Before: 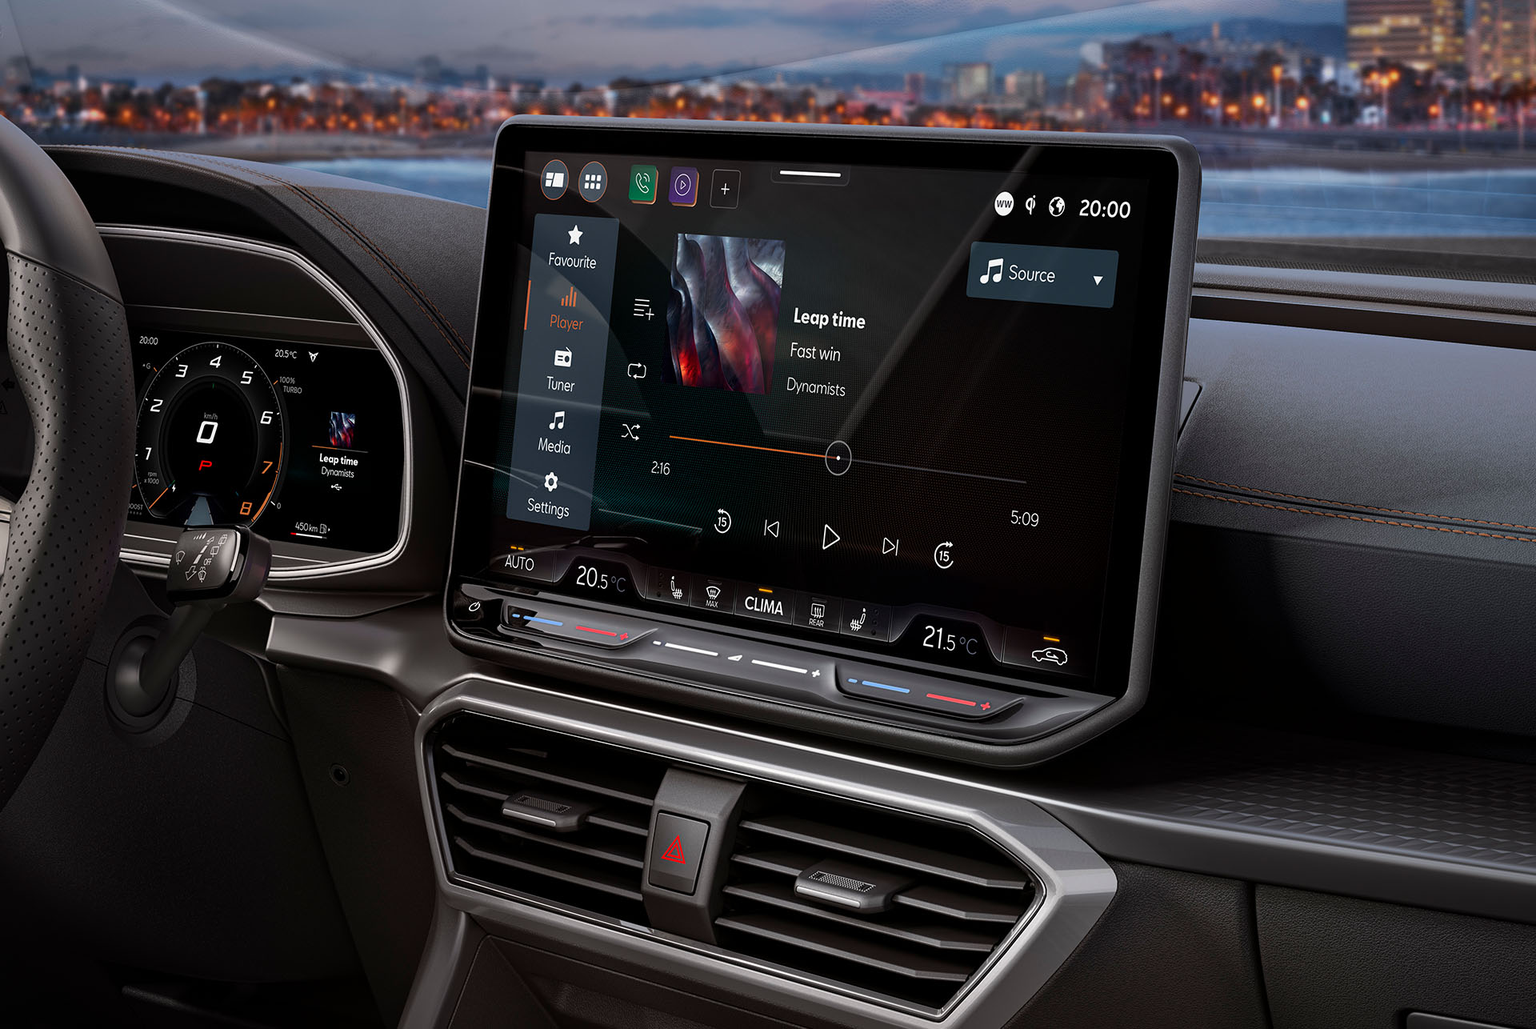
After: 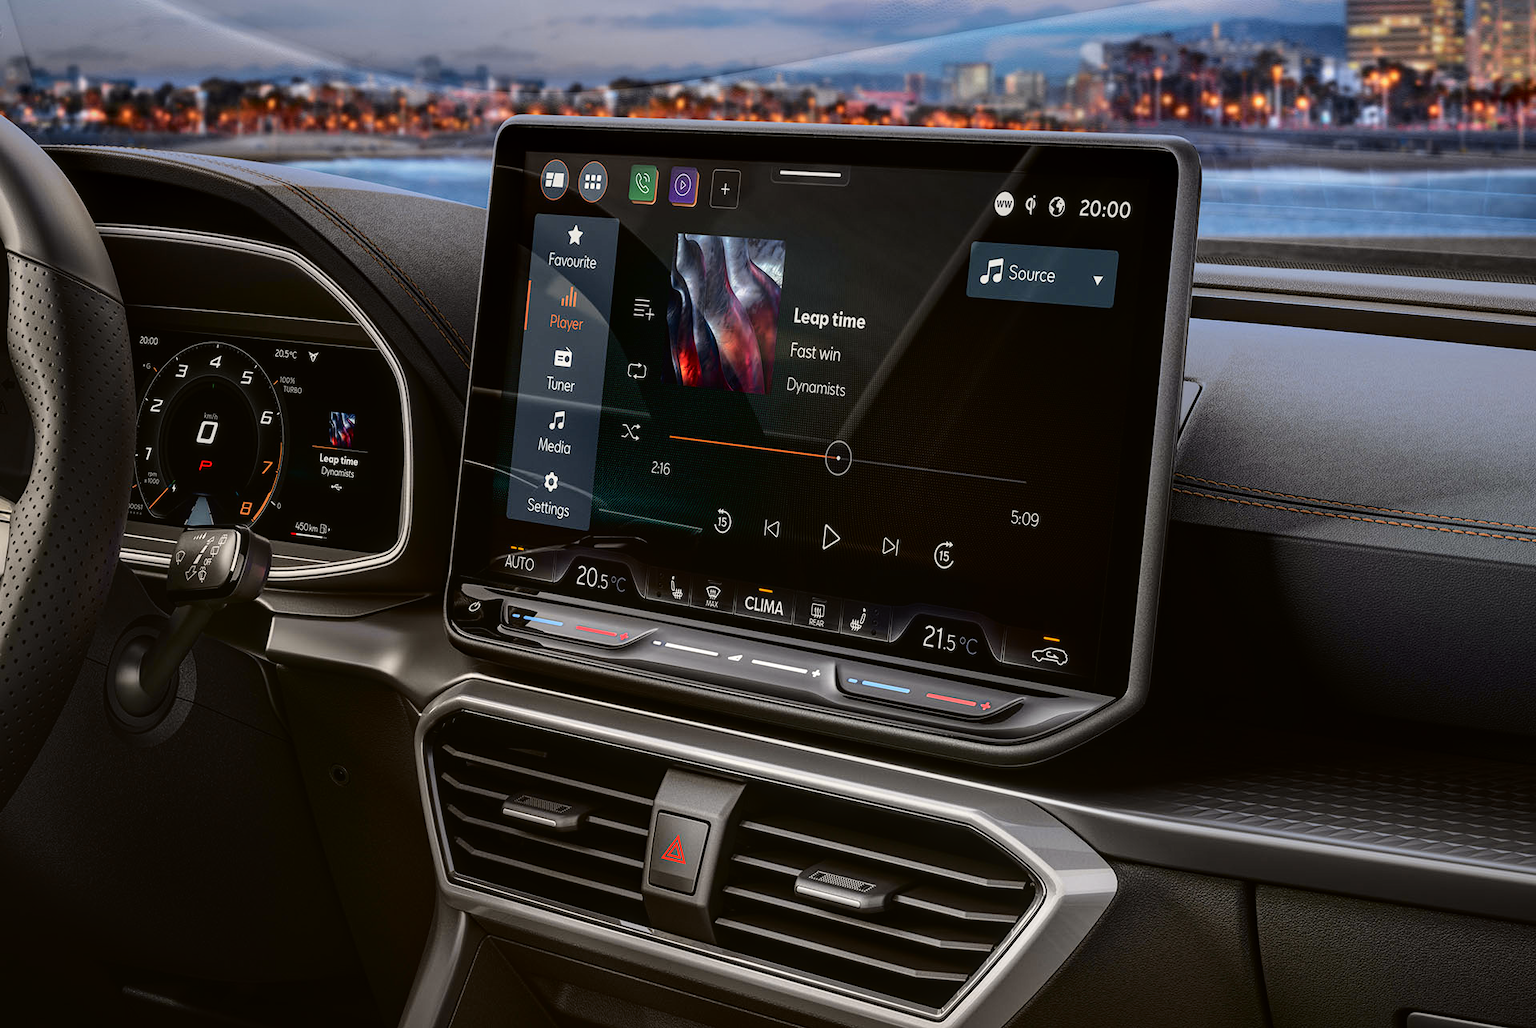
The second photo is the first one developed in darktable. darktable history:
shadows and highlights: shadows -10, white point adjustment 1.5, highlights 10
local contrast: on, module defaults
tone curve: curves: ch0 [(0, 0.021) (0.049, 0.044) (0.152, 0.14) (0.328, 0.377) (0.473, 0.543) (0.641, 0.705) (0.85, 0.894) (1, 0.969)]; ch1 [(0, 0) (0.302, 0.331) (0.433, 0.432) (0.472, 0.47) (0.502, 0.503) (0.527, 0.521) (0.564, 0.58) (0.614, 0.626) (0.677, 0.701) (0.859, 0.885) (1, 1)]; ch2 [(0, 0) (0.33, 0.301) (0.447, 0.44) (0.487, 0.496) (0.502, 0.516) (0.535, 0.563) (0.565, 0.593) (0.608, 0.638) (1, 1)], color space Lab, independent channels, preserve colors none
